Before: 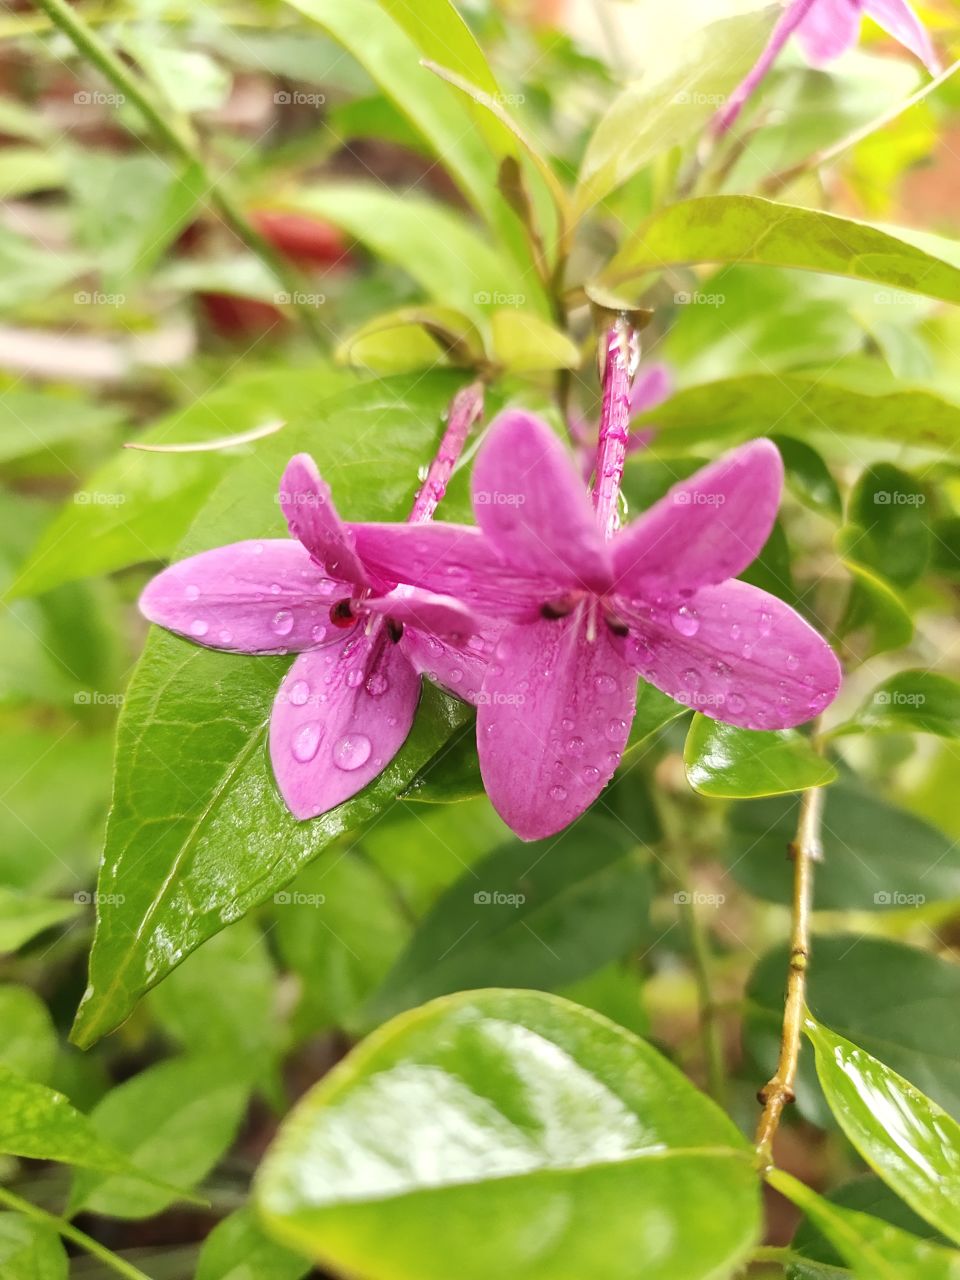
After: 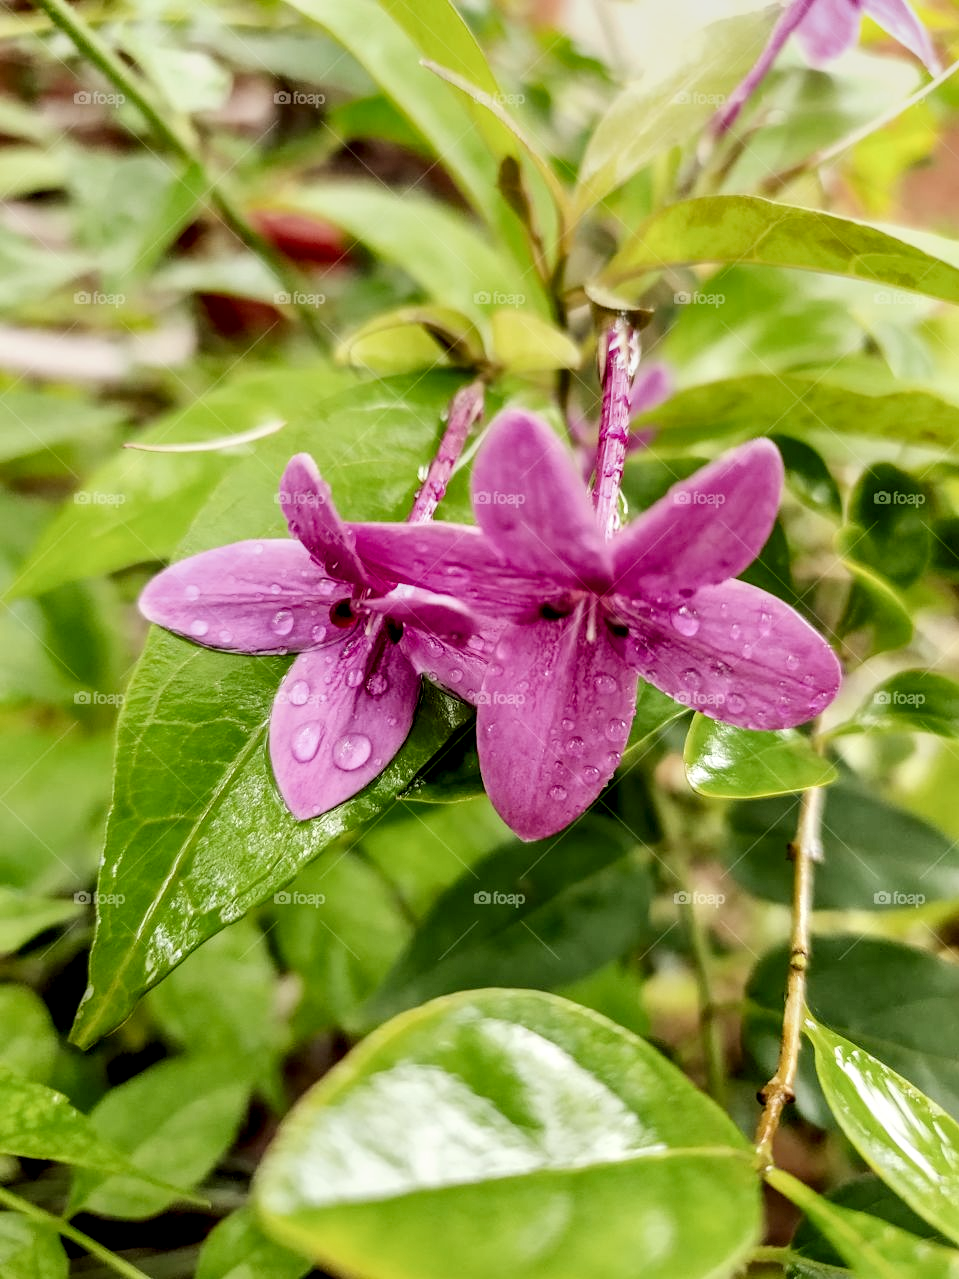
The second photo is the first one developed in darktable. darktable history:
filmic rgb: black relative exposure -7.65 EV, white relative exposure 4.56 EV, hardness 3.61
exposure: black level correction 0.005, exposure 0.004 EV, compensate highlight preservation false
local contrast: highlights 17%, detail 187%
crop: left 0.027%
